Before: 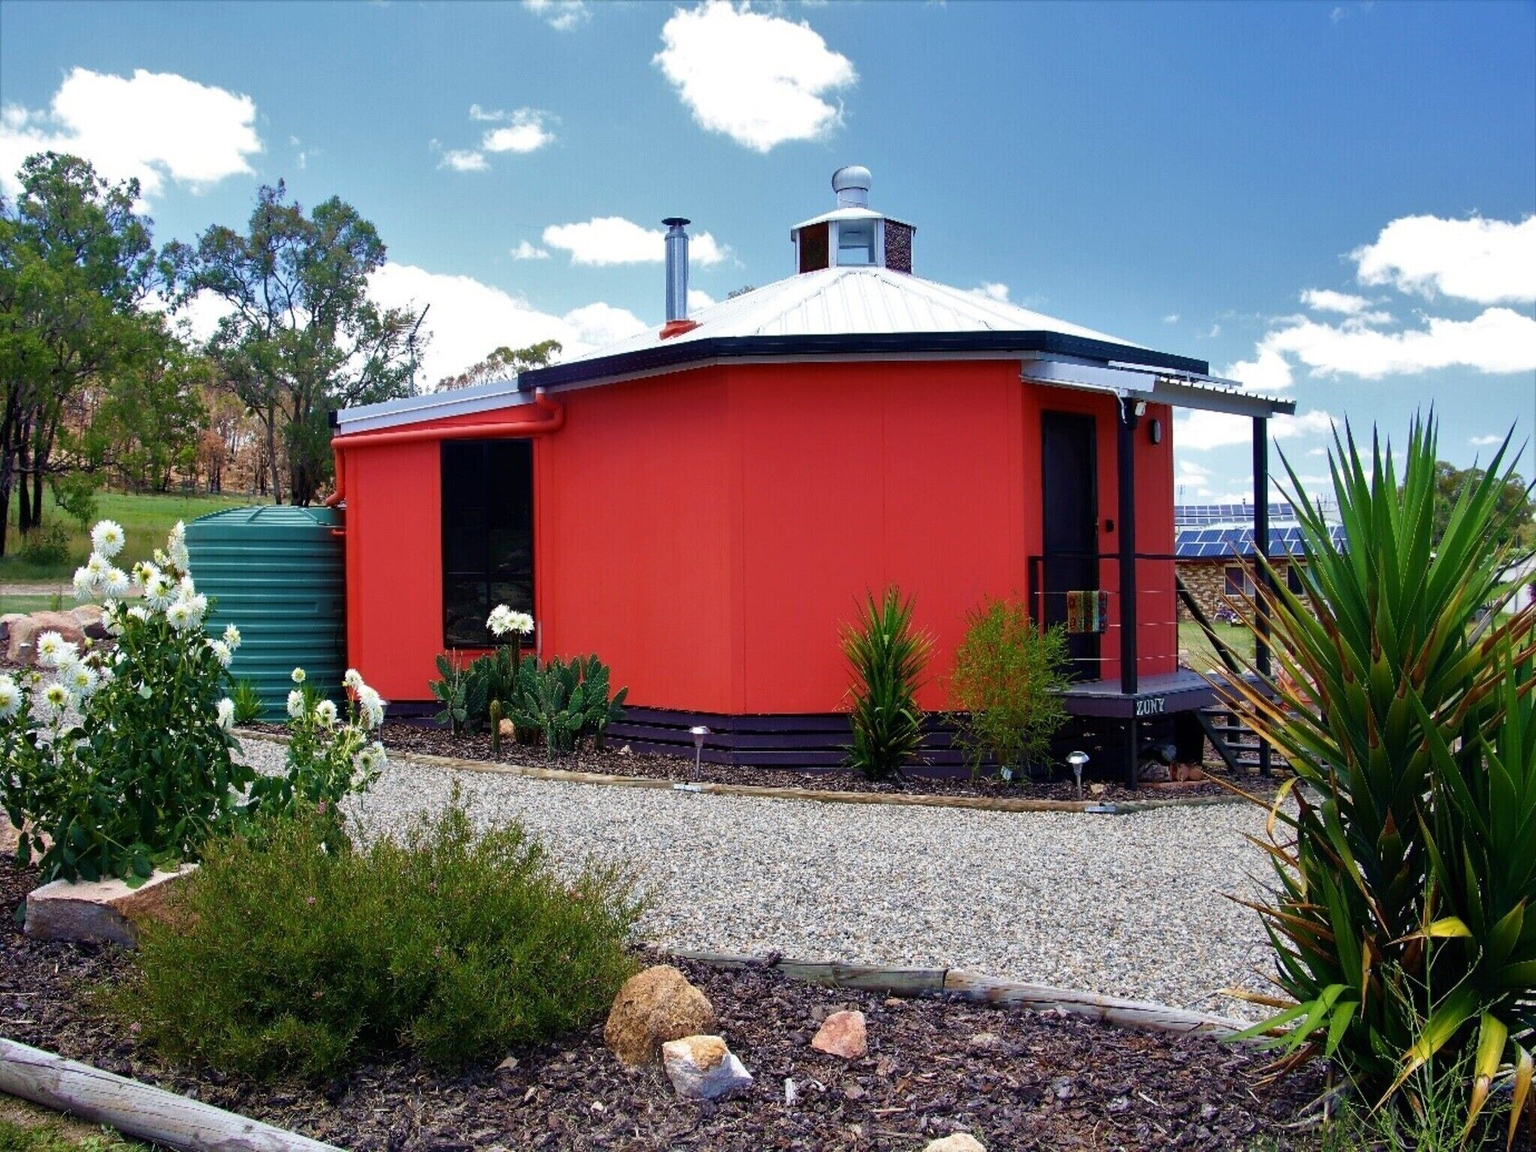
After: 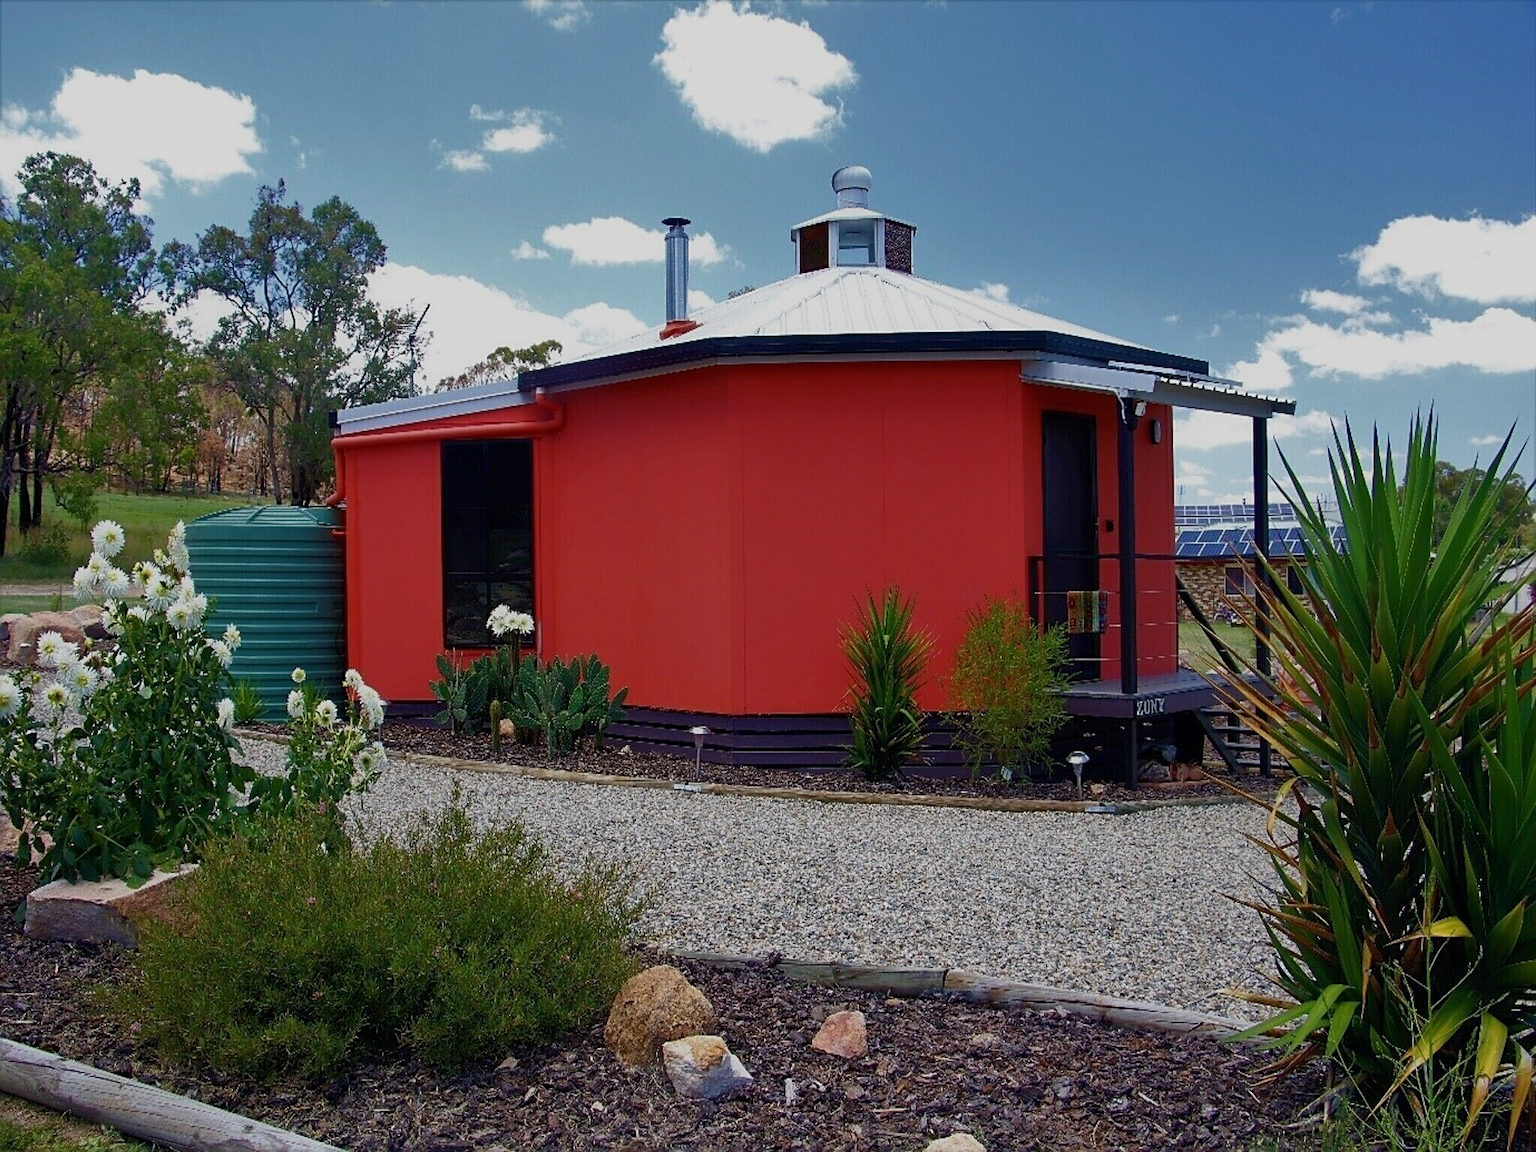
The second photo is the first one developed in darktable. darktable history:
exposure: exposure -0.349 EV, compensate highlight preservation false
tone equalizer: -8 EV 0.239 EV, -7 EV 0.378 EV, -6 EV 0.39 EV, -5 EV 0.29 EV, -3 EV -0.258 EV, -2 EV -0.443 EV, -1 EV -0.434 EV, +0 EV -0.226 EV
sharpen: on, module defaults
